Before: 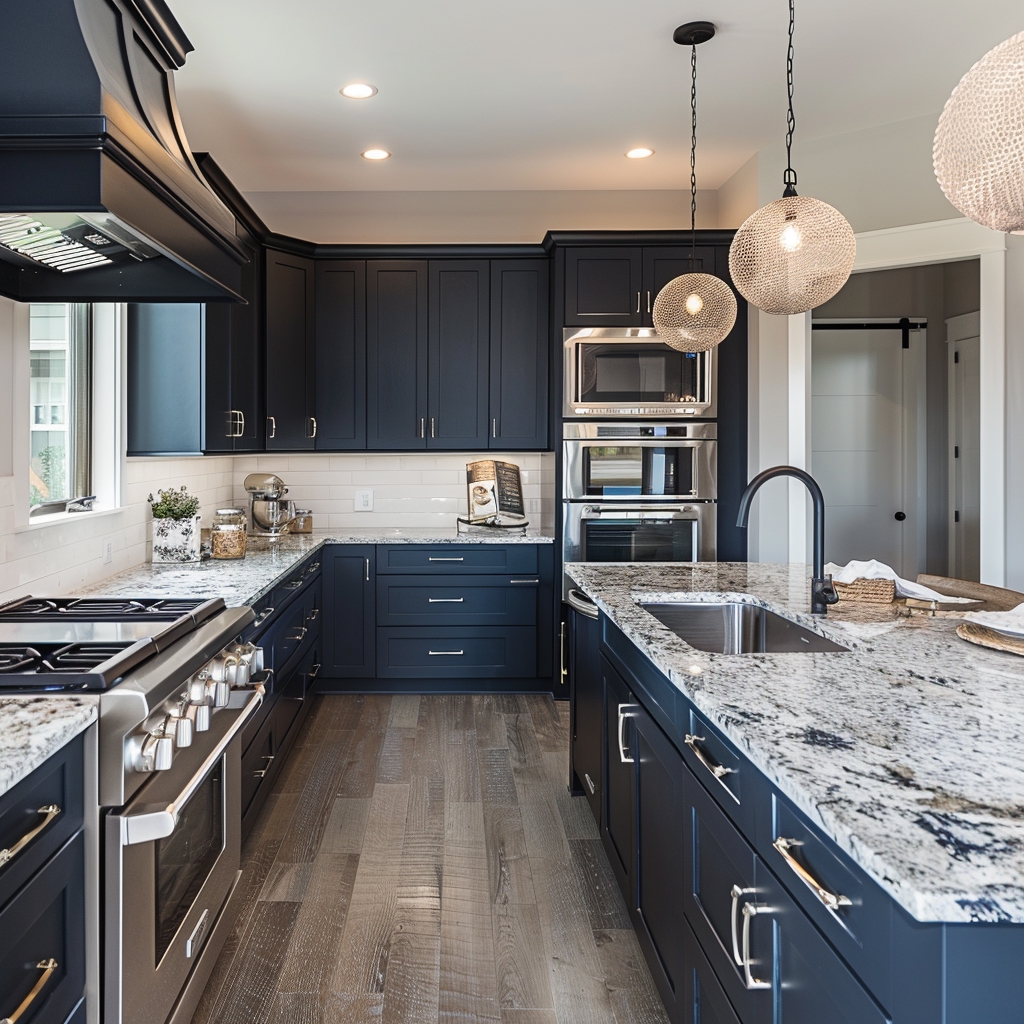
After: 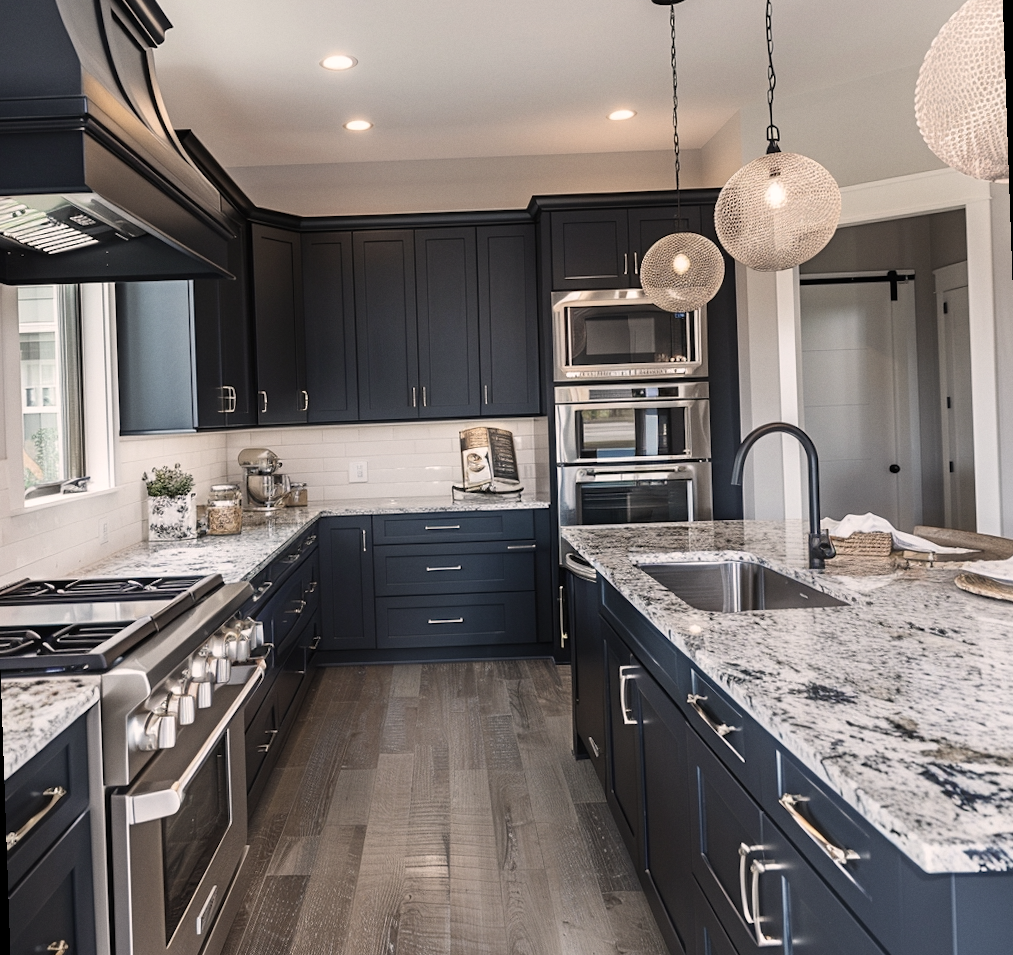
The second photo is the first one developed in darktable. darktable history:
color correction: highlights a* 5.59, highlights b* 5.24, saturation 0.68
rotate and perspective: rotation -2°, crop left 0.022, crop right 0.978, crop top 0.049, crop bottom 0.951
grain: coarseness 14.57 ISO, strength 8.8%
